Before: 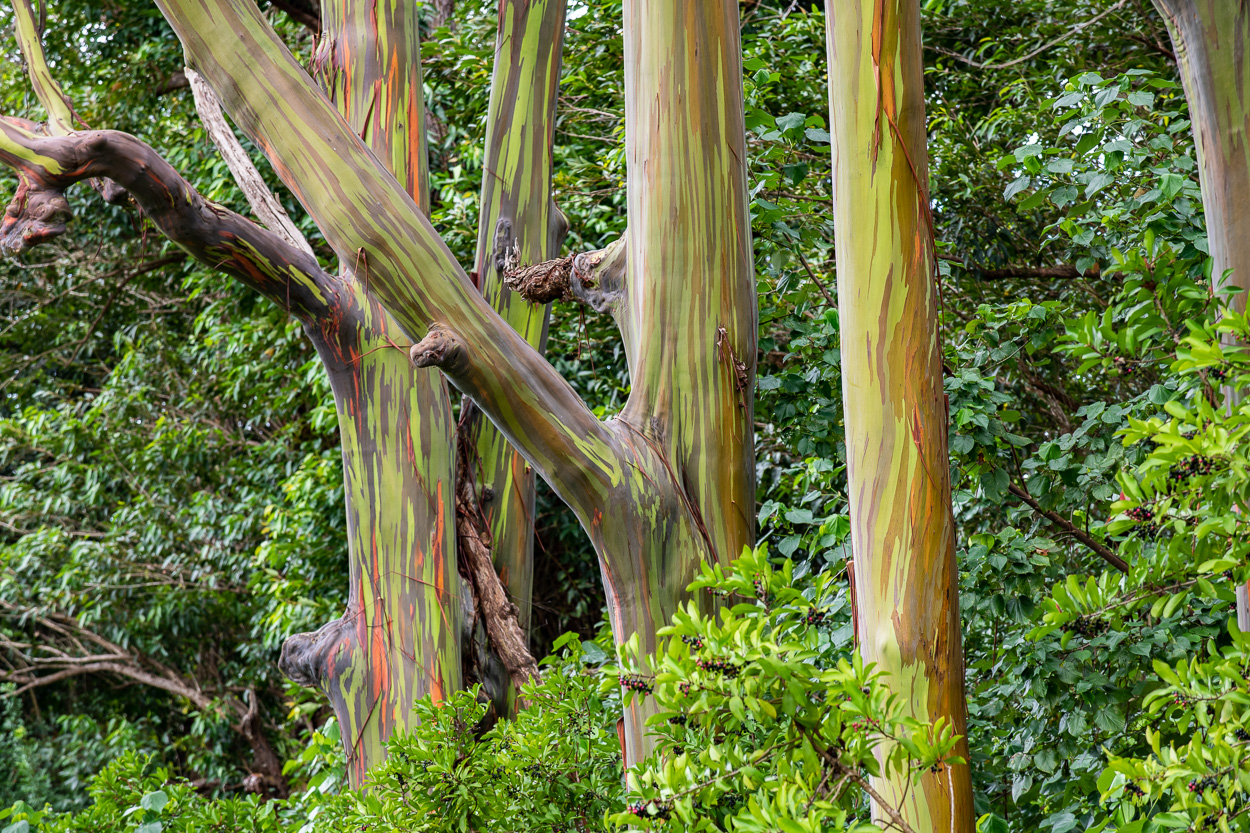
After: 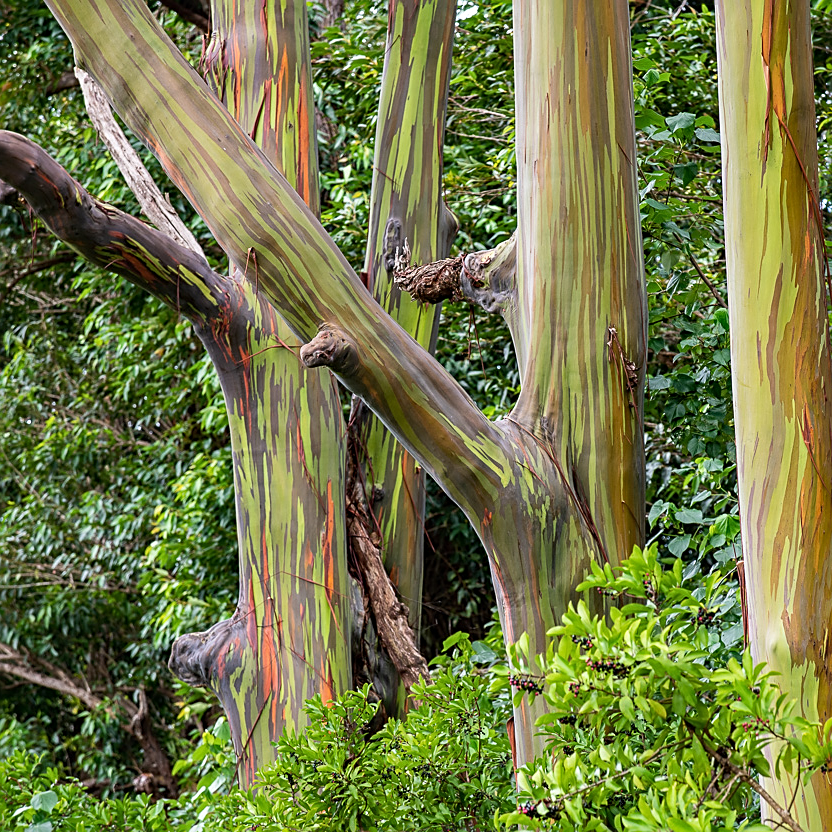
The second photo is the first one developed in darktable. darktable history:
crop and rotate: left 8.829%, right 24.589%
sharpen: on, module defaults
